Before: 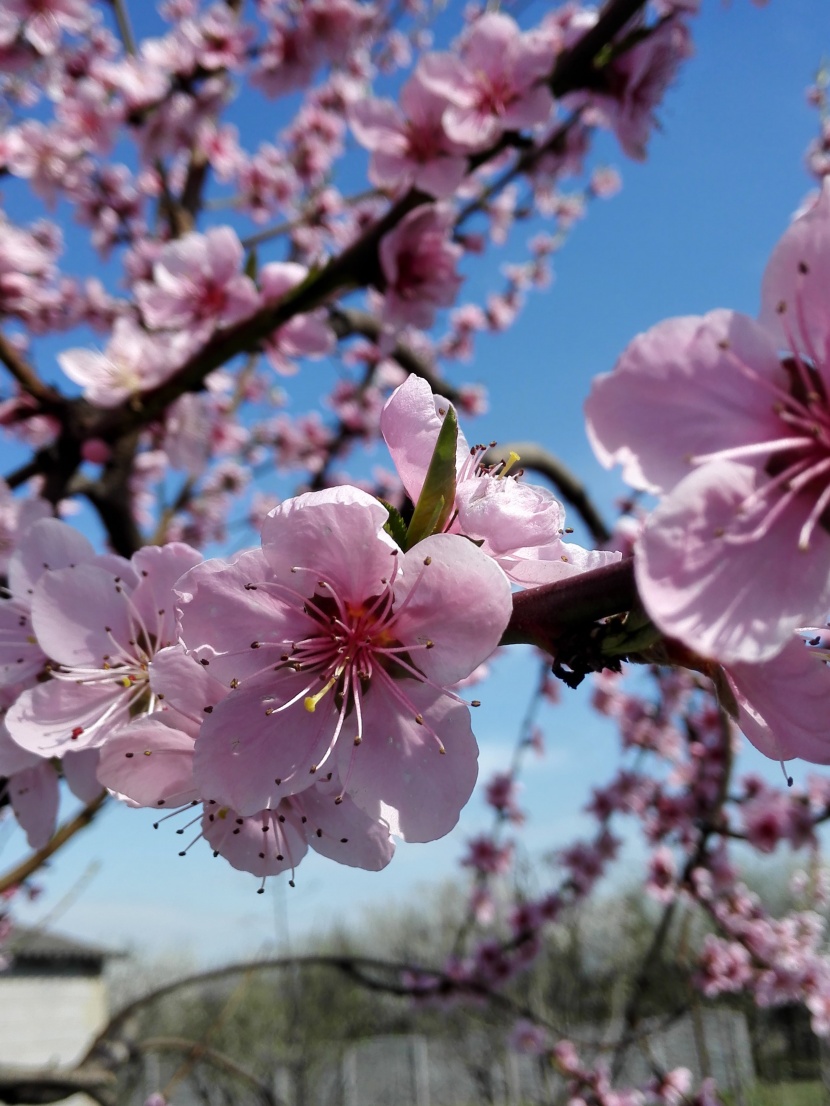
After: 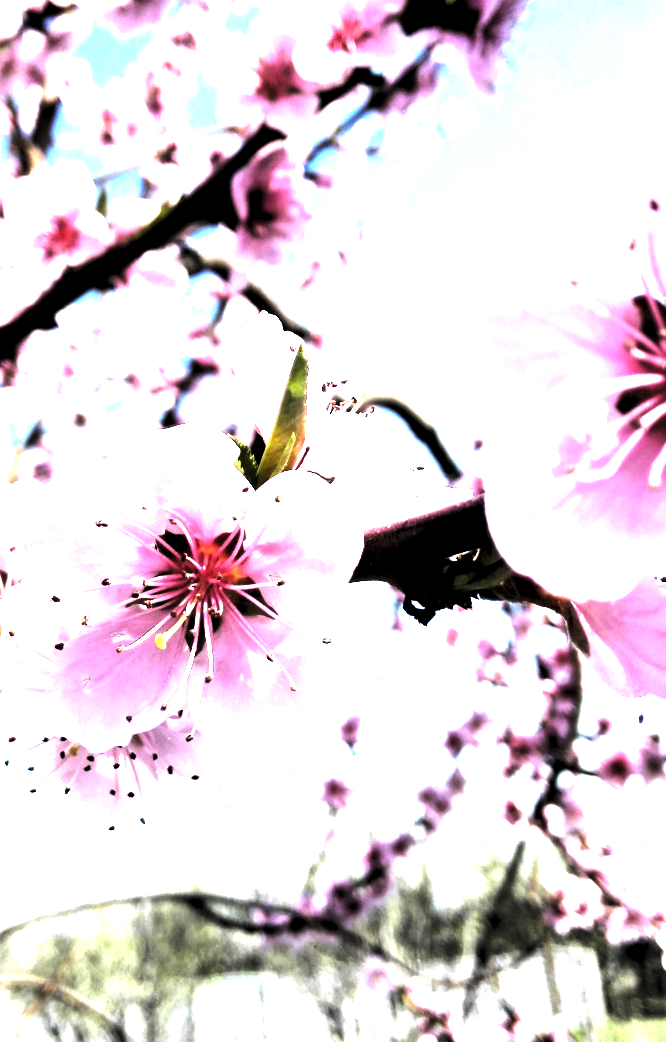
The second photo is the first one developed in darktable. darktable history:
exposure: black level correction 0, exposure 2 EV, compensate highlight preservation false
levels: levels [0.129, 0.519, 0.867]
tone equalizer: -8 EV -0.75 EV, -7 EV -0.7 EV, -6 EV -0.6 EV, -5 EV -0.4 EV, -3 EV 0.4 EV, -2 EV 0.6 EV, -1 EV 0.7 EV, +0 EV 0.75 EV, edges refinement/feathering 500, mask exposure compensation -1.57 EV, preserve details no
crop and rotate: left 17.959%, top 5.771%, right 1.742%
